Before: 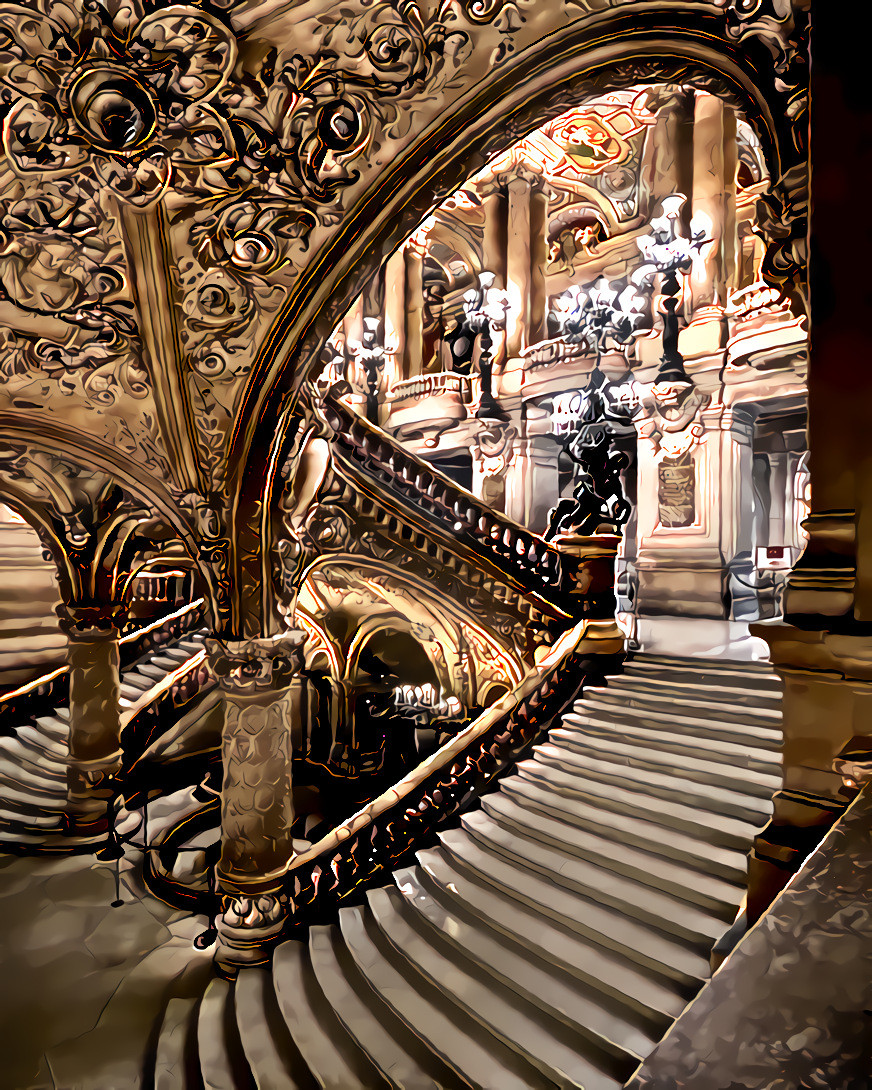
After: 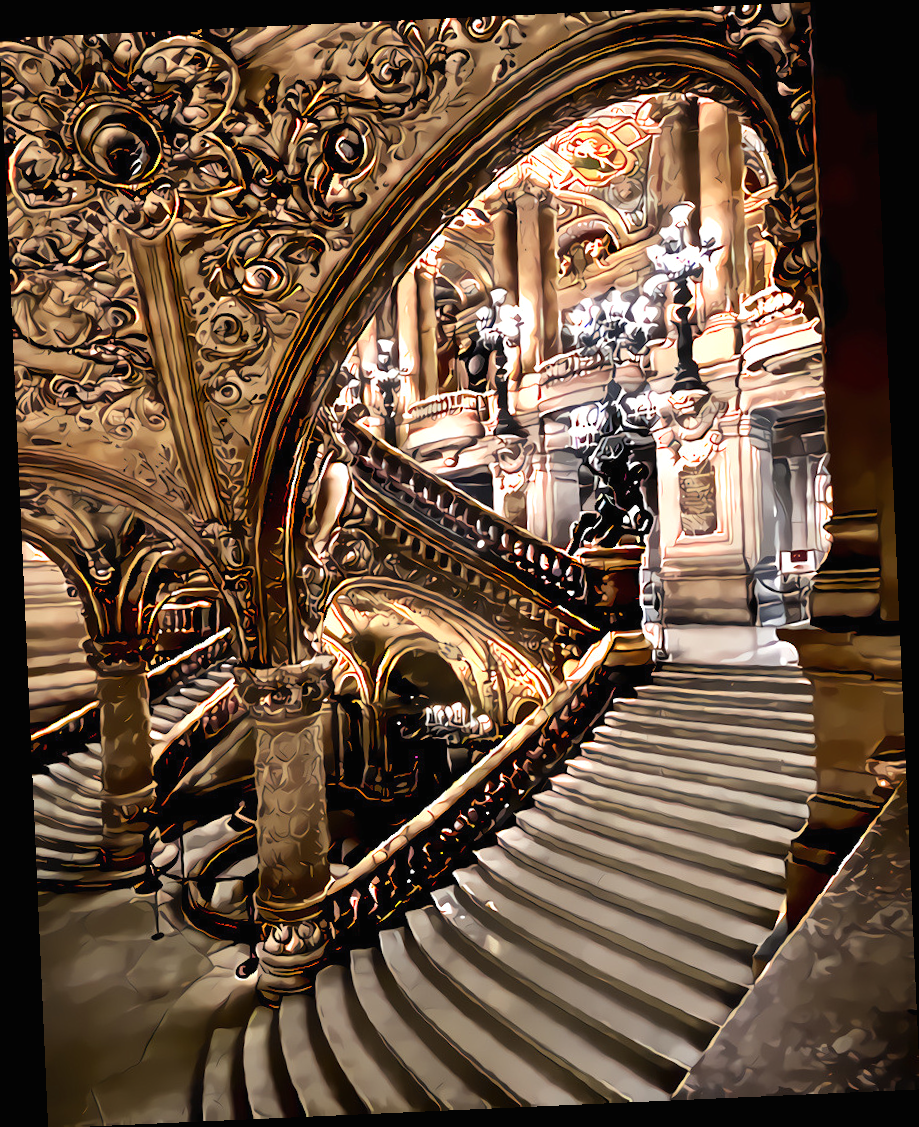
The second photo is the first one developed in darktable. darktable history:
rotate and perspective: rotation -2.56°, automatic cropping off
exposure: black level correction -0.001, exposure 0.08 EV, compensate highlight preservation false
